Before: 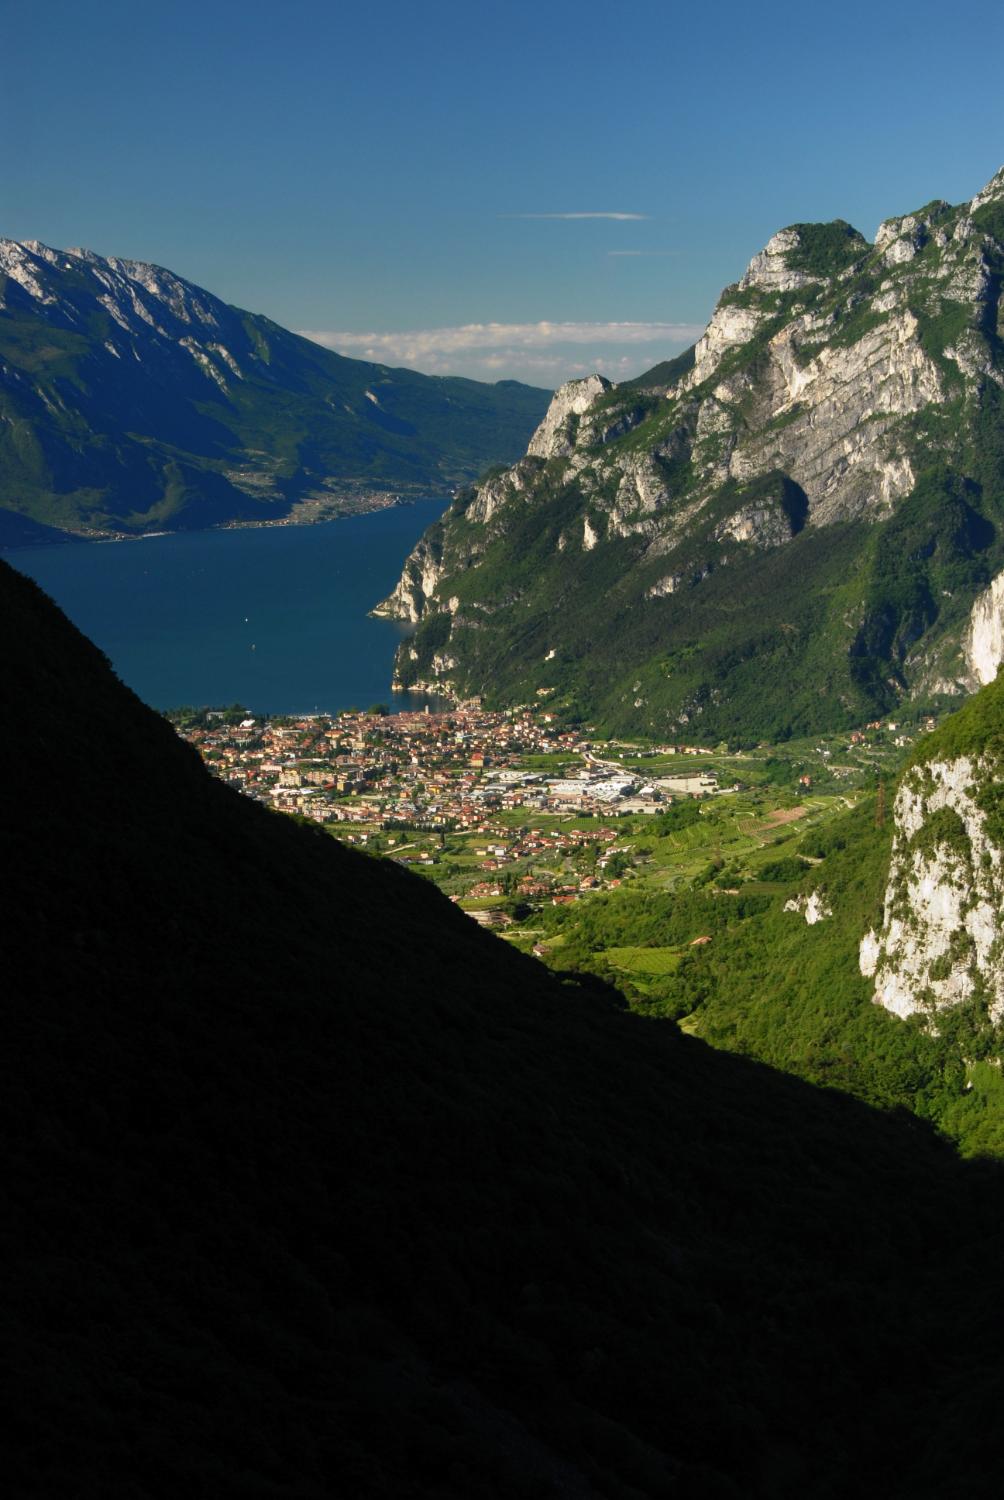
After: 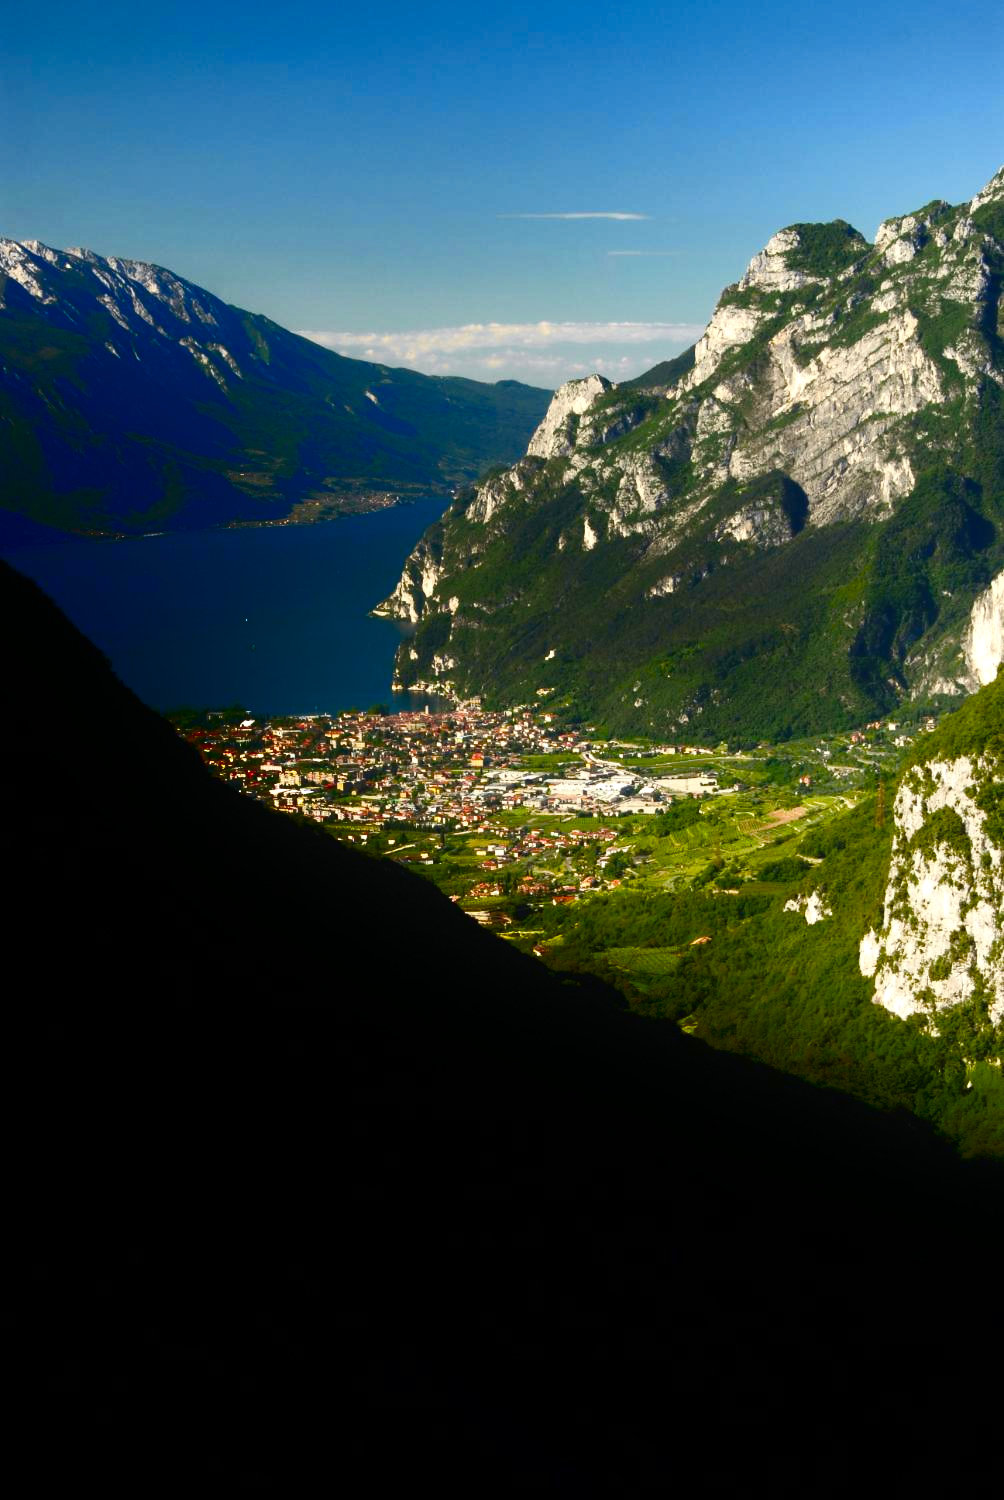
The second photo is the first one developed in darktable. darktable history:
color balance rgb: perceptual saturation grading › mid-tones 6.33%, perceptual saturation grading › shadows 72.44%, perceptual brilliance grading › highlights 11.59%, contrast 5.05%
tone curve: curves: ch0 [(0, 0.038) (0.193, 0.212) (0.461, 0.502) (0.634, 0.709) (0.852, 0.89) (1, 0.967)]; ch1 [(0, 0) (0.35, 0.356) (0.45, 0.453) (0.504, 0.503) (0.532, 0.524) (0.558, 0.555) (0.735, 0.762) (1, 1)]; ch2 [(0, 0) (0.281, 0.266) (0.456, 0.469) (0.5, 0.5) (0.533, 0.545) (0.606, 0.598) (0.646, 0.654) (1, 1)], color space Lab, independent channels, preserve colors none
shadows and highlights: shadows -88.03, highlights -35.45, shadows color adjustment 99.15%, highlights color adjustment 0%, soften with gaussian
